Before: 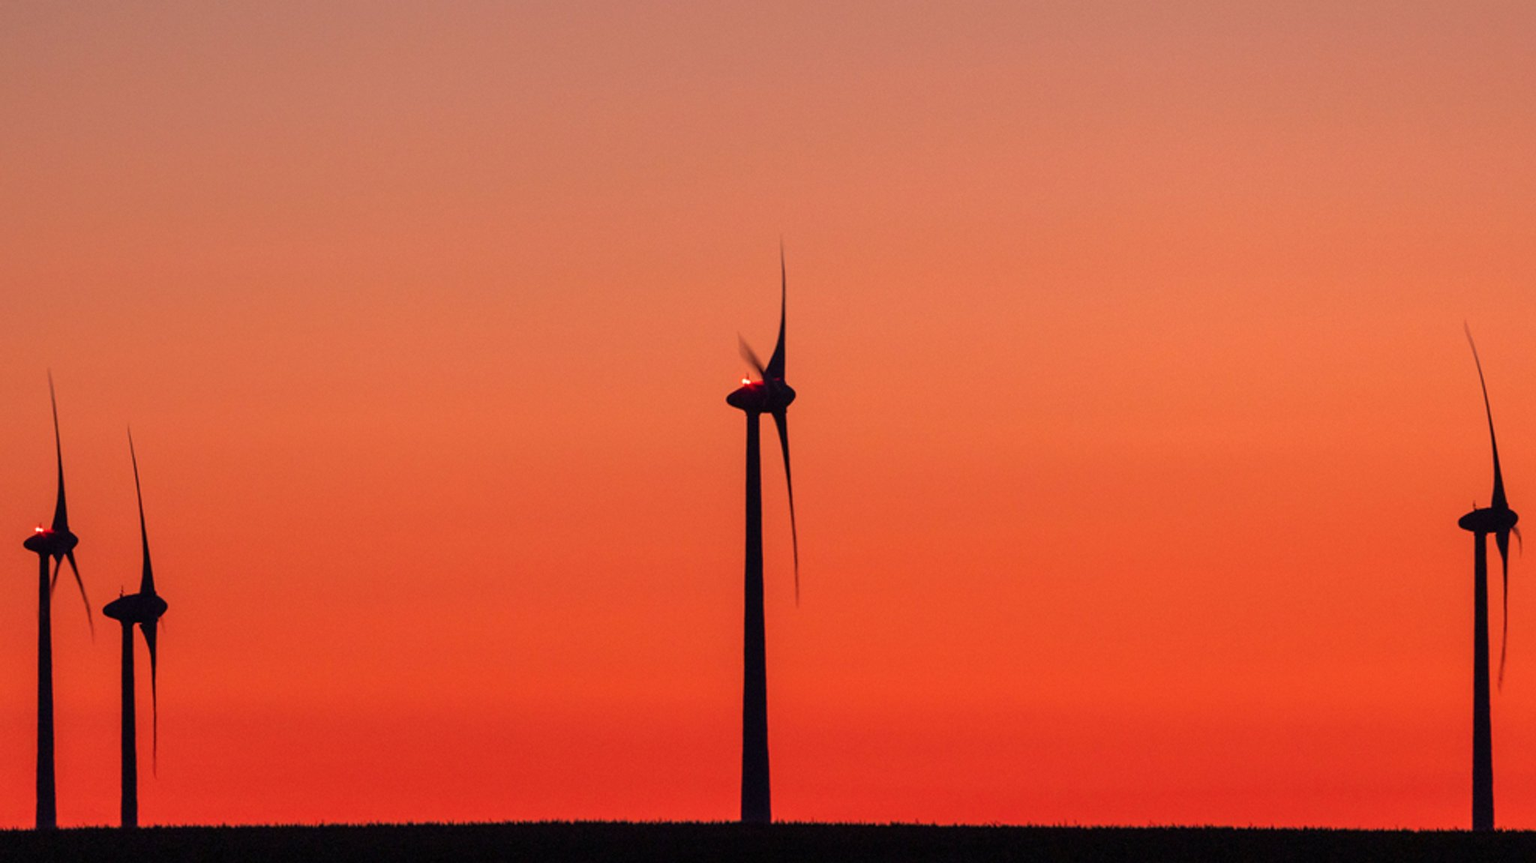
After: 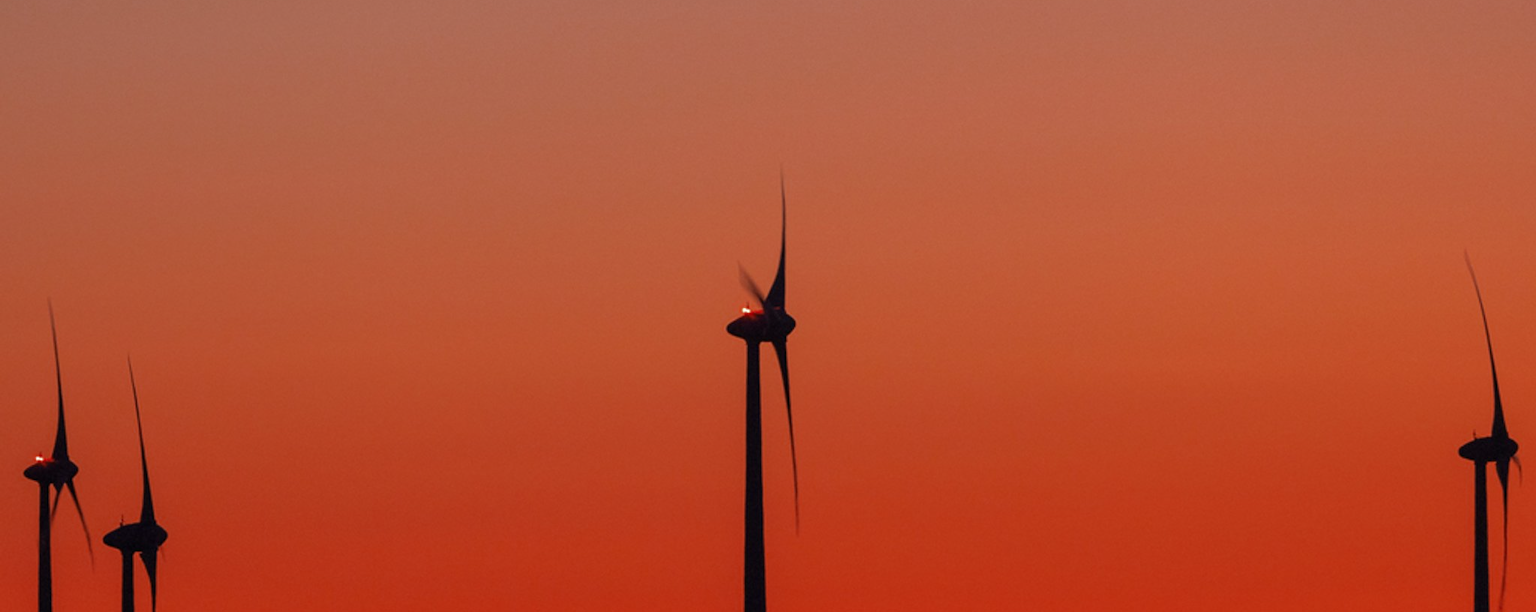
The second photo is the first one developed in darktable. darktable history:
crop and rotate: top 8.32%, bottom 20.721%
color zones: curves: ch0 [(0, 0.5) (0.125, 0.4) (0.25, 0.5) (0.375, 0.4) (0.5, 0.4) (0.625, 0.35) (0.75, 0.35) (0.875, 0.5)]; ch1 [(0, 0.35) (0.125, 0.45) (0.25, 0.35) (0.375, 0.35) (0.5, 0.35) (0.625, 0.35) (0.75, 0.45) (0.875, 0.35)]; ch2 [(0, 0.6) (0.125, 0.5) (0.25, 0.5) (0.375, 0.6) (0.5, 0.6) (0.625, 0.5) (0.75, 0.5) (0.875, 0.5)]
